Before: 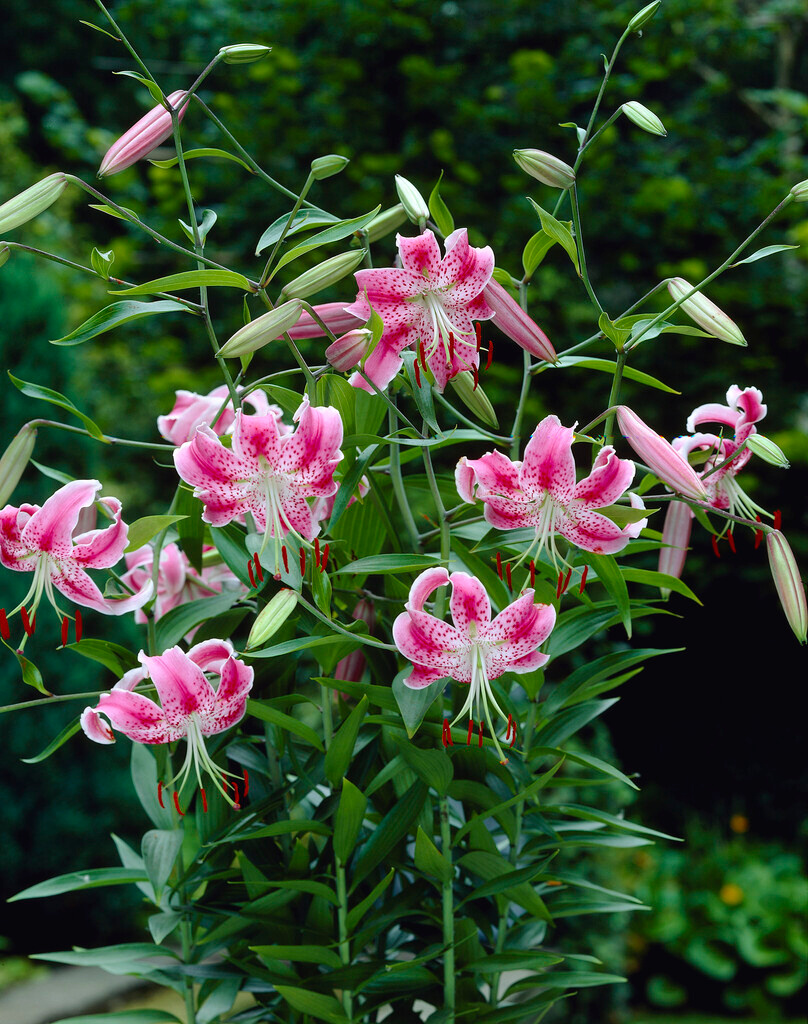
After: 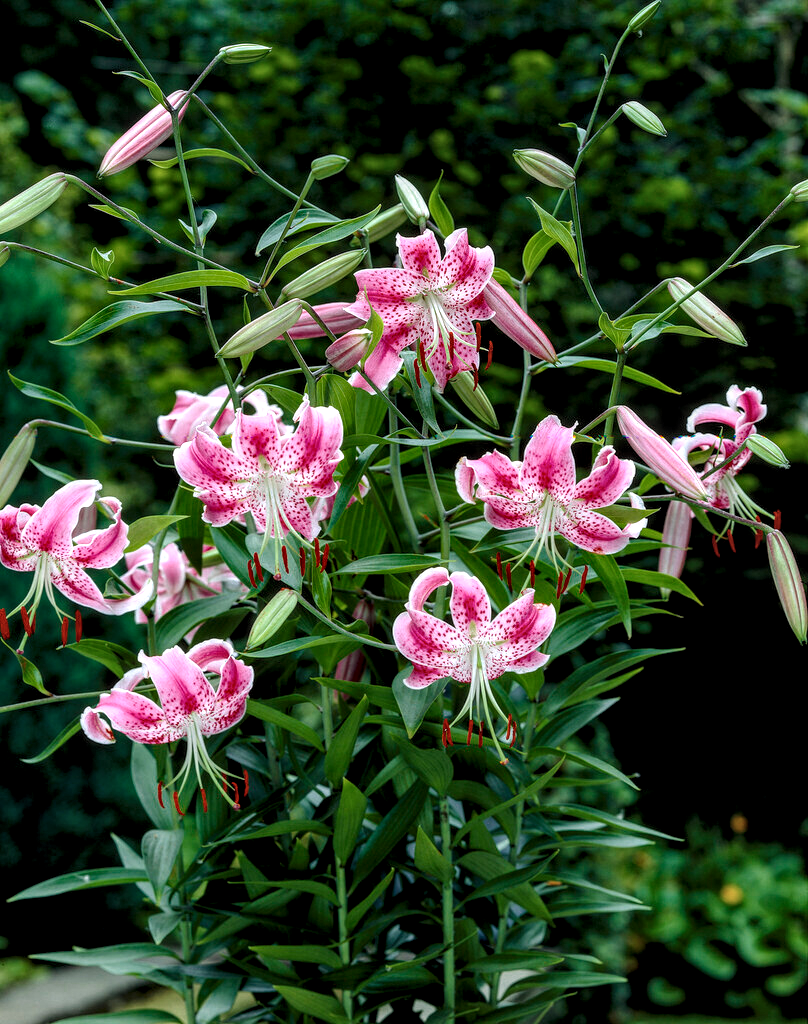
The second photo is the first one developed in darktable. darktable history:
color zones: curves: ch0 [(0.25, 0.5) (0.636, 0.25) (0.75, 0.5)]
local contrast: detail 160%
levels: levels [0.026, 0.507, 0.987]
